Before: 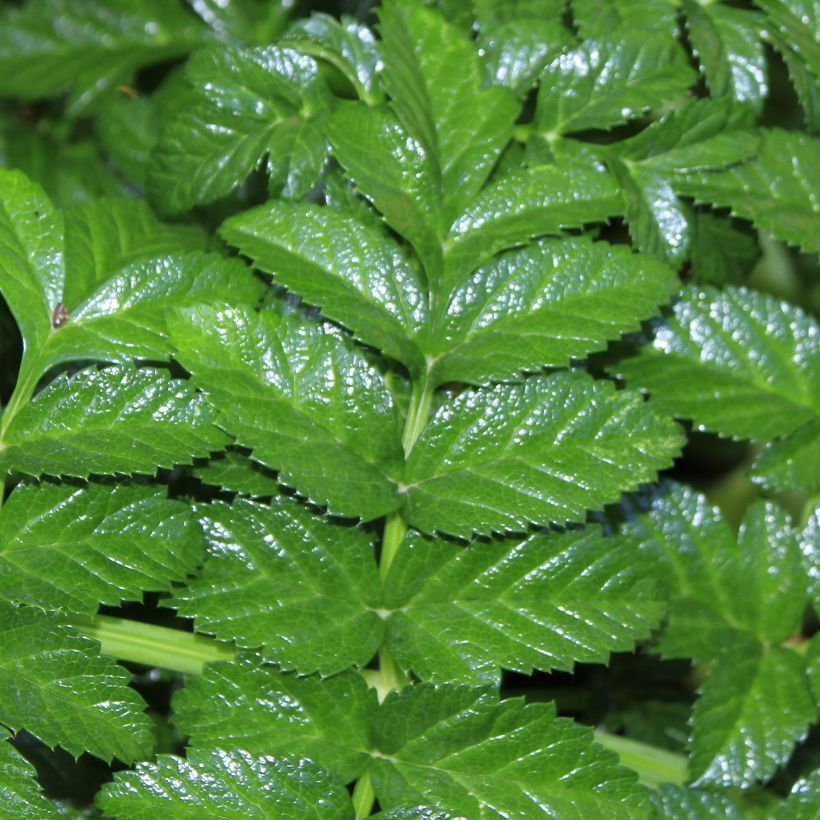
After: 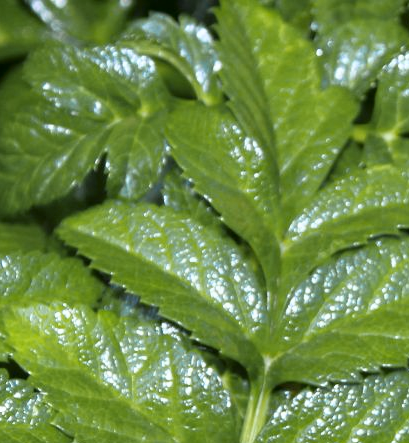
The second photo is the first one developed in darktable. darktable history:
crop: left 19.785%, right 30.258%, bottom 45.932%
color zones: curves: ch1 [(0.309, 0.524) (0.41, 0.329) (0.508, 0.509)]; ch2 [(0.25, 0.457) (0.75, 0.5)]
shadows and highlights: shadows -62.49, white point adjustment -5.2, highlights 61.95
